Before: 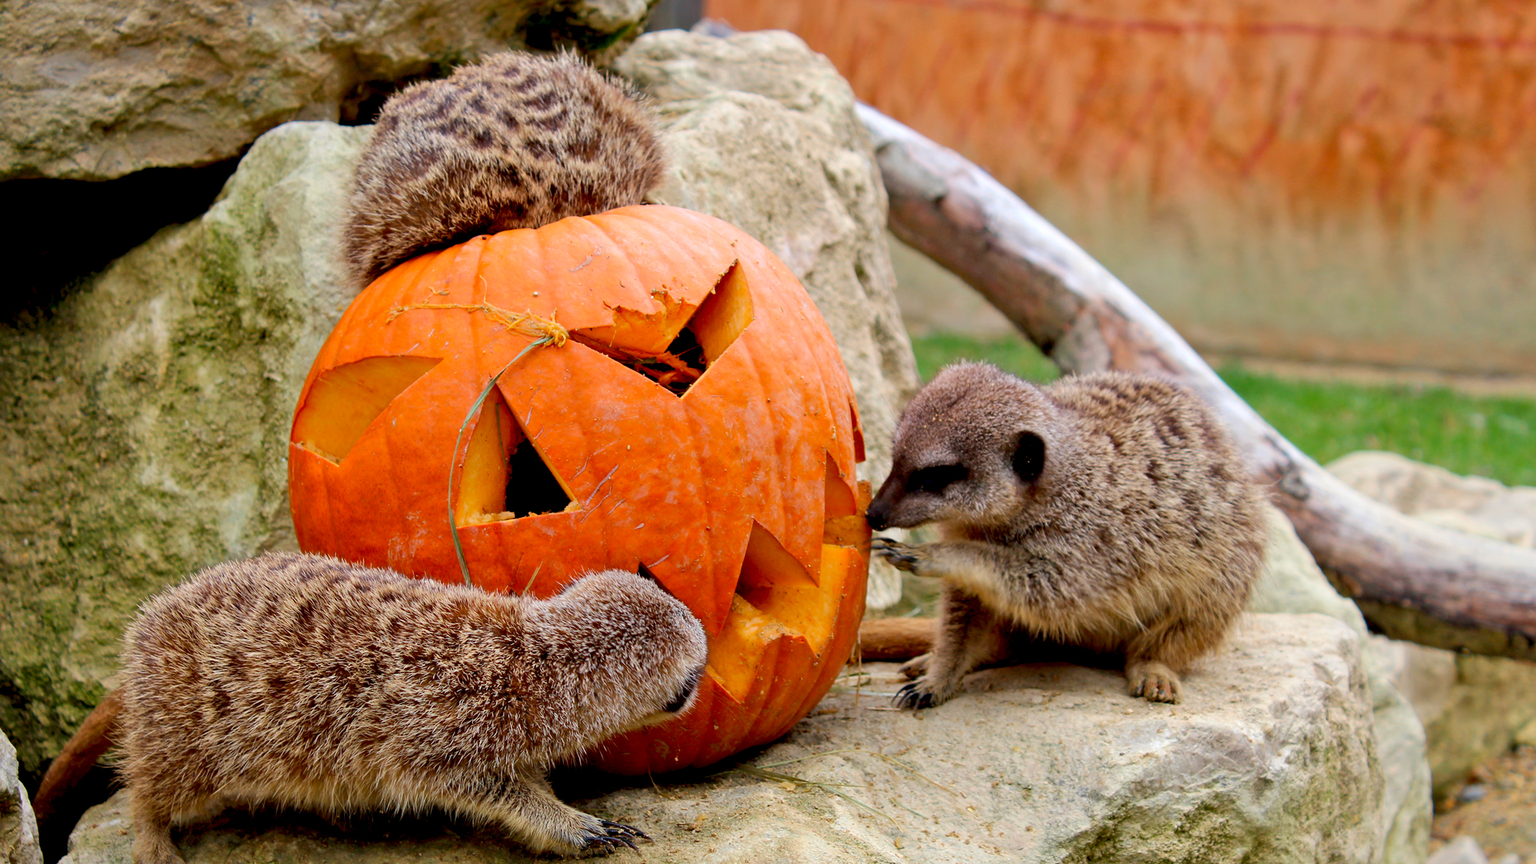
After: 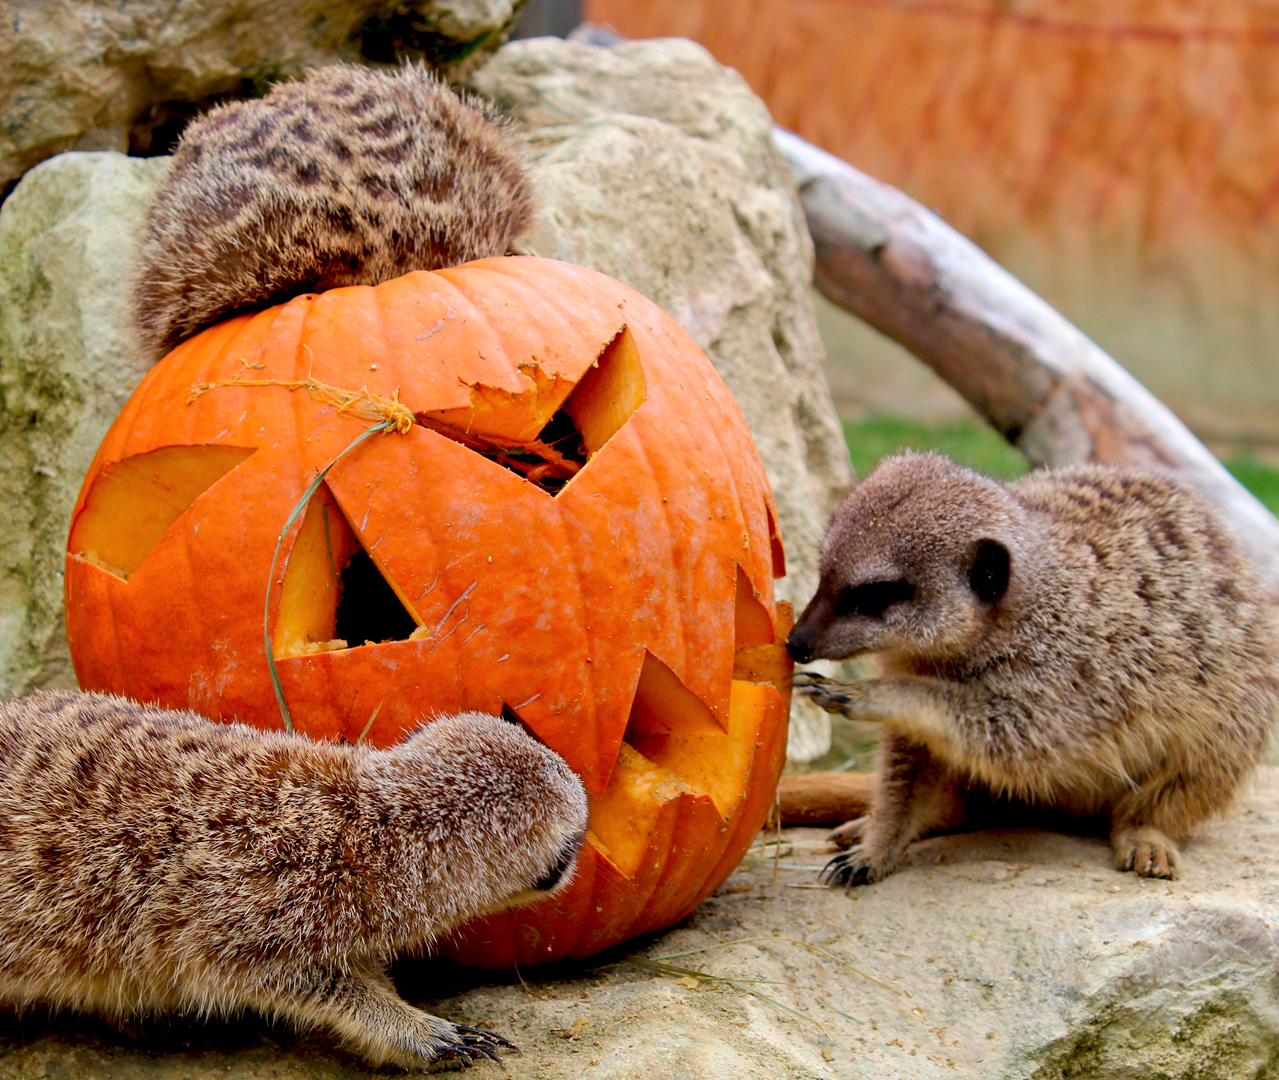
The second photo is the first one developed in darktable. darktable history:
crop: left 15.419%, right 17.914%
color calibration: illuminant same as pipeline (D50), x 0.346, y 0.359, temperature 5002.42 K
